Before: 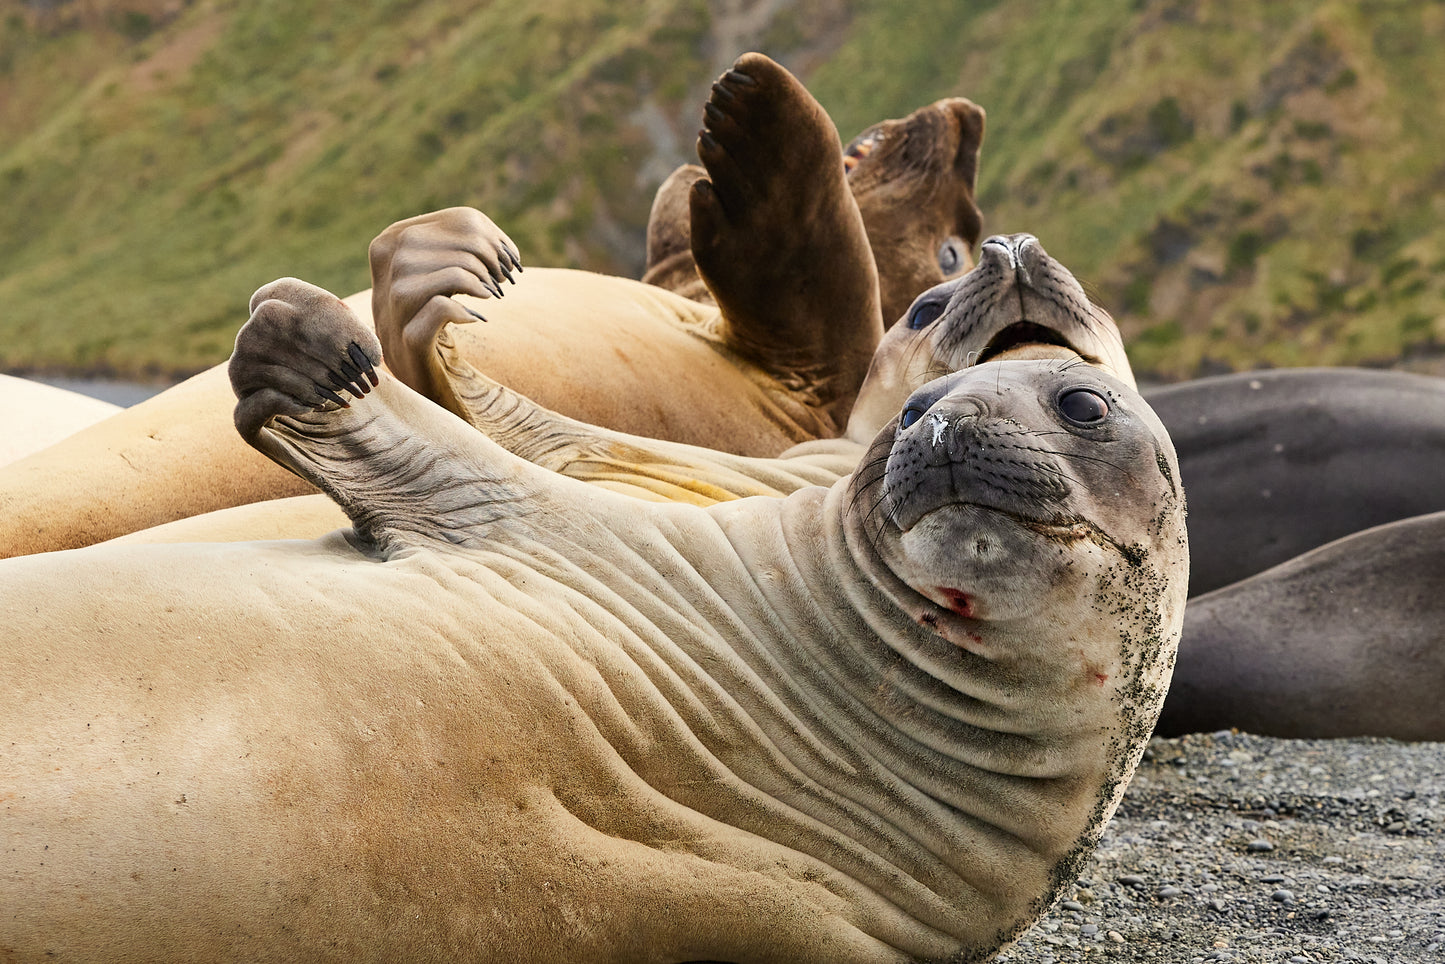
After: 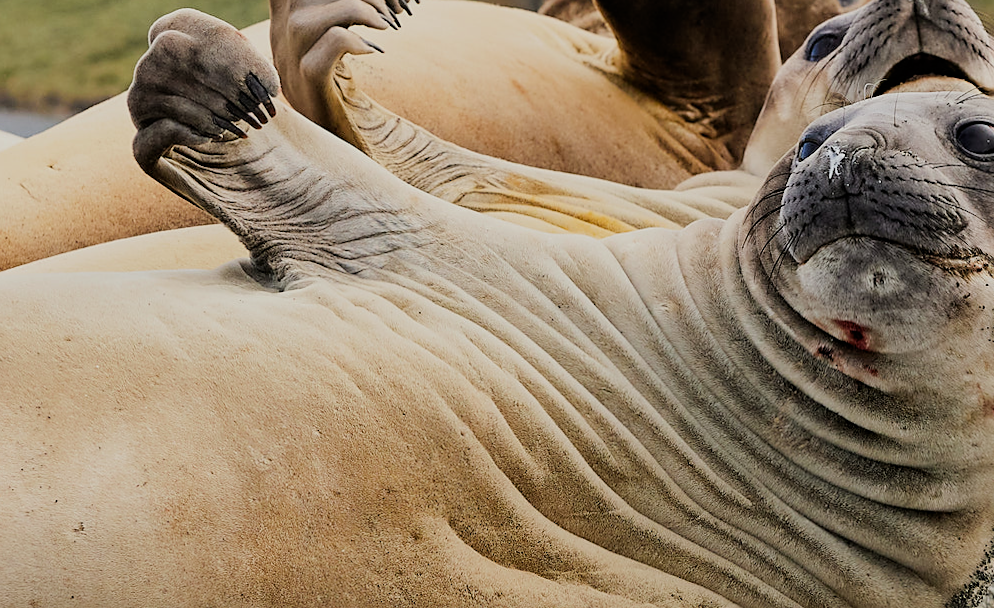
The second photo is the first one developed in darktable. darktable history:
filmic rgb: black relative exposure -7.65 EV, white relative exposure 4.56 EV, hardness 3.61
crop: left 6.488%, top 27.668%, right 24.183%, bottom 8.656%
rotate and perspective: rotation 0.192°, lens shift (horizontal) -0.015, crop left 0.005, crop right 0.996, crop top 0.006, crop bottom 0.99
sharpen: radius 1.864, amount 0.398, threshold 1.271
